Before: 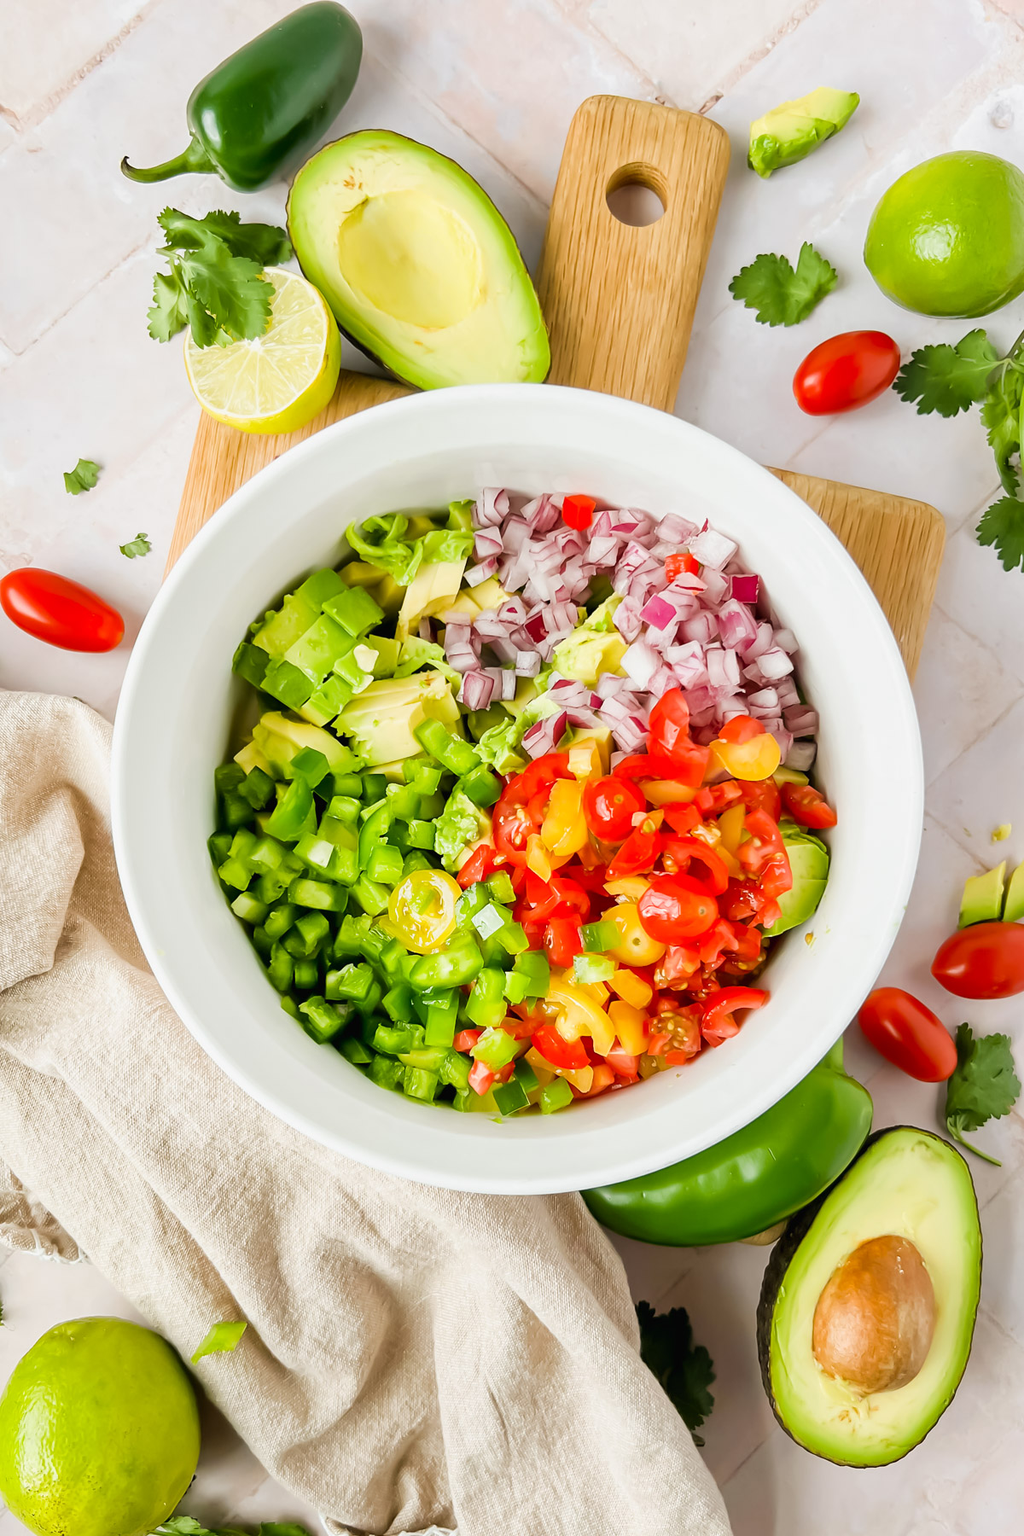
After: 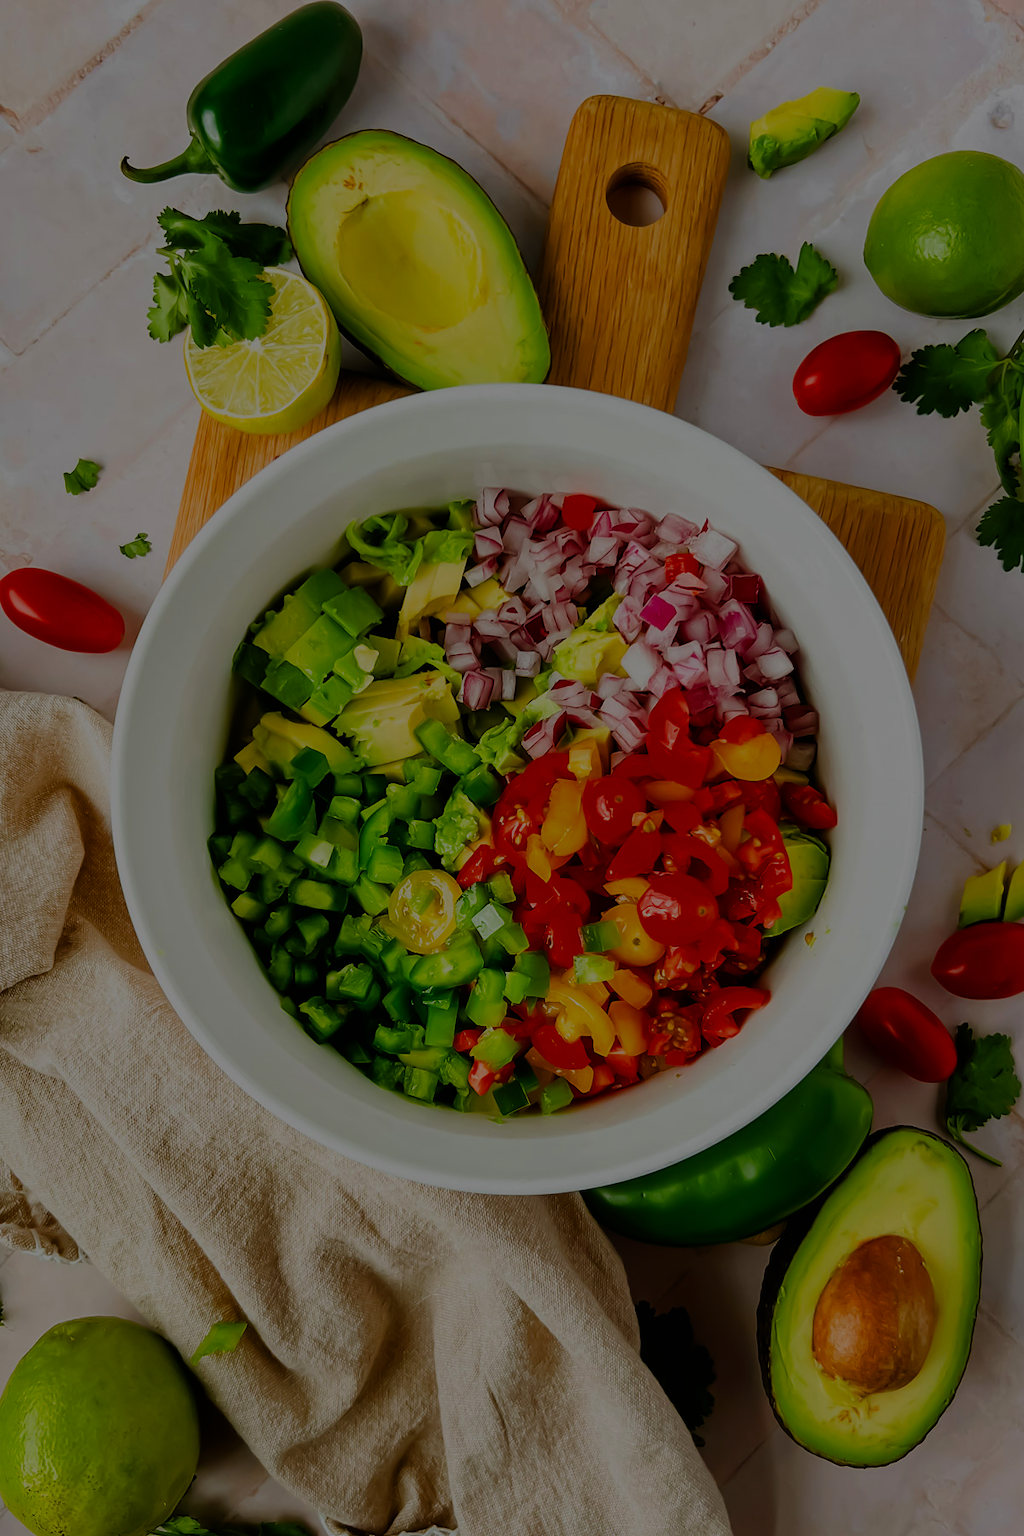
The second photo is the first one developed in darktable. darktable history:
color balance rgb: perceptual saturation grading › global saturation 25%, perceptual brilliance grading › mid-tones 10%, perceptual brilliance grading › shadows 15%, global vibrance 20%
sigmoid: contrast 1.93, skew 0.29, preserve hue 0%
exposure: exposure -2.446 EV, compensate highlight preservation false
